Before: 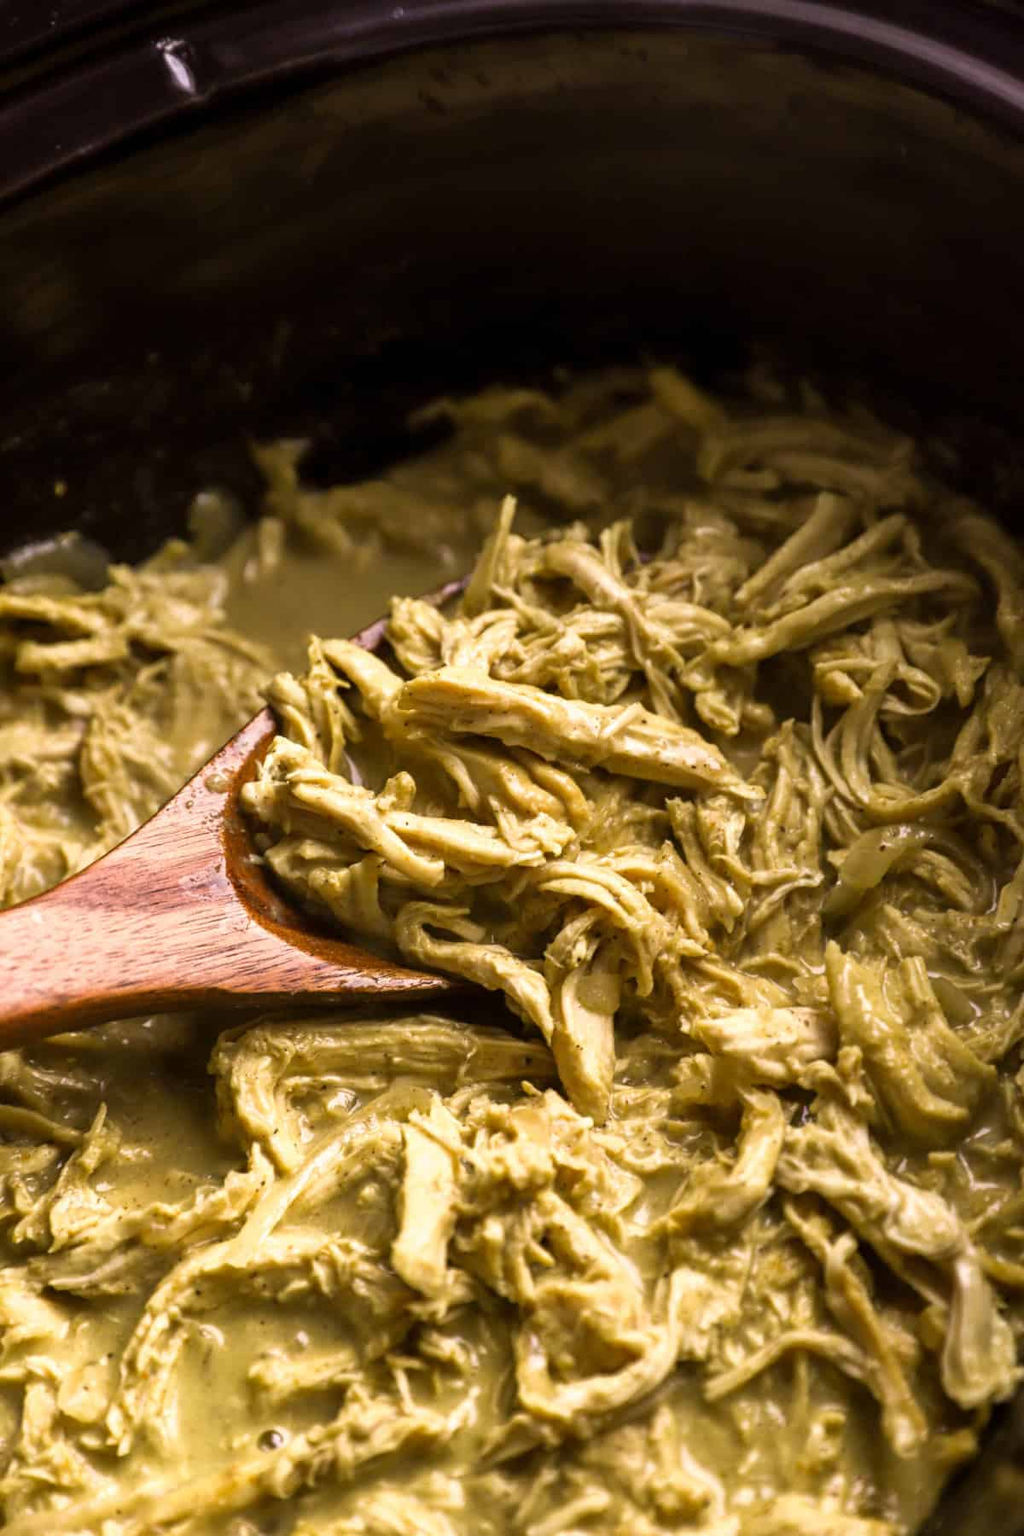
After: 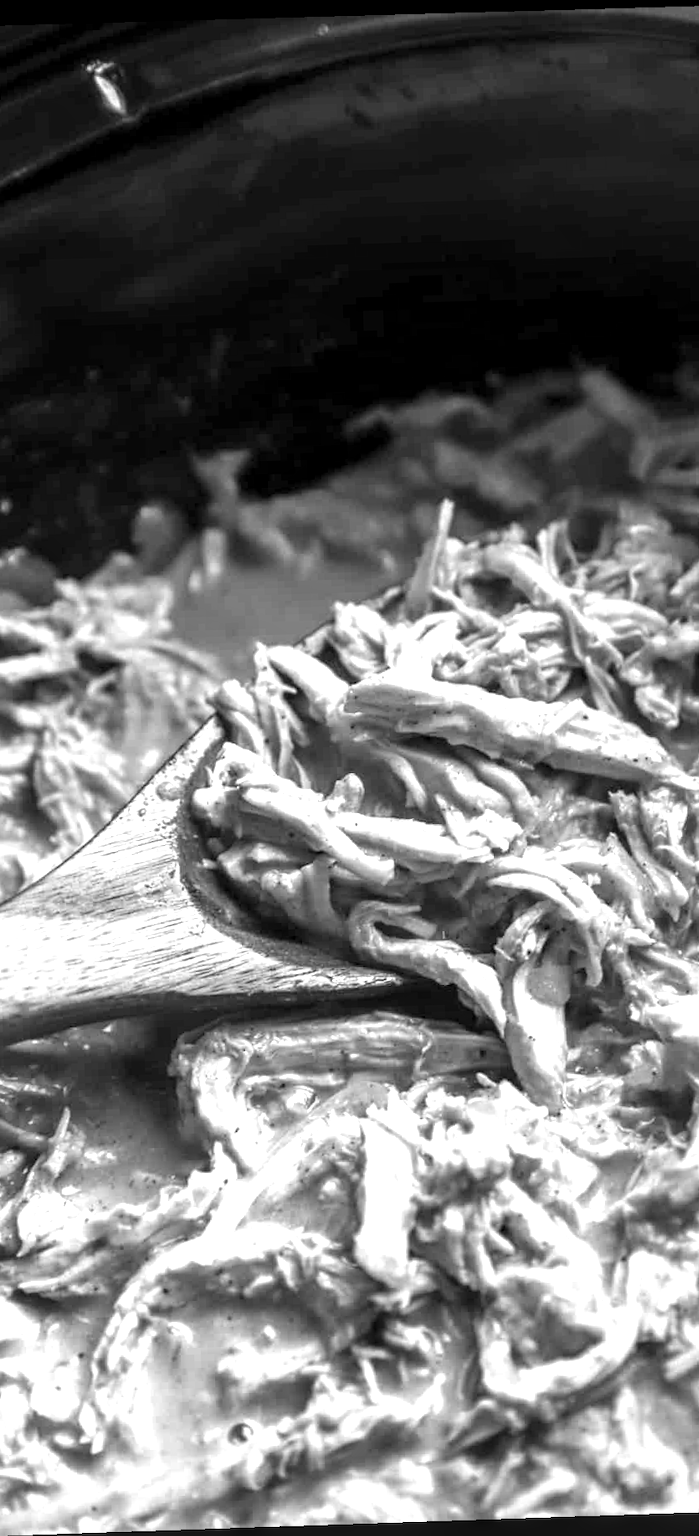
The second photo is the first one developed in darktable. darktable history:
local contrast: detail 130%
crop and rotate: left 6.617%, right 26.717%
color balance rgb: perceptual saturation grading › global saturation 20%, perceptual saturation grading › highlights -25%, perceptual saturation grading › shadows 25%, global vibrance 50%
rotate and perspective: rotation -1.77°, lens shift (horizontal) 0.004, automatic cropping off
exposure: black level correction 0, exposure 0.7 EV, compensate exposure bias true, compensate highlight preservation false
color zones: curves: ch1 [(0.29, 0.492) (0.373, 0.185) (0.509, 0.481)]; ch2 [(0.25, 0.462) (0.749, 0.457)], mix 40.67%
monochrome: on, module defaults
